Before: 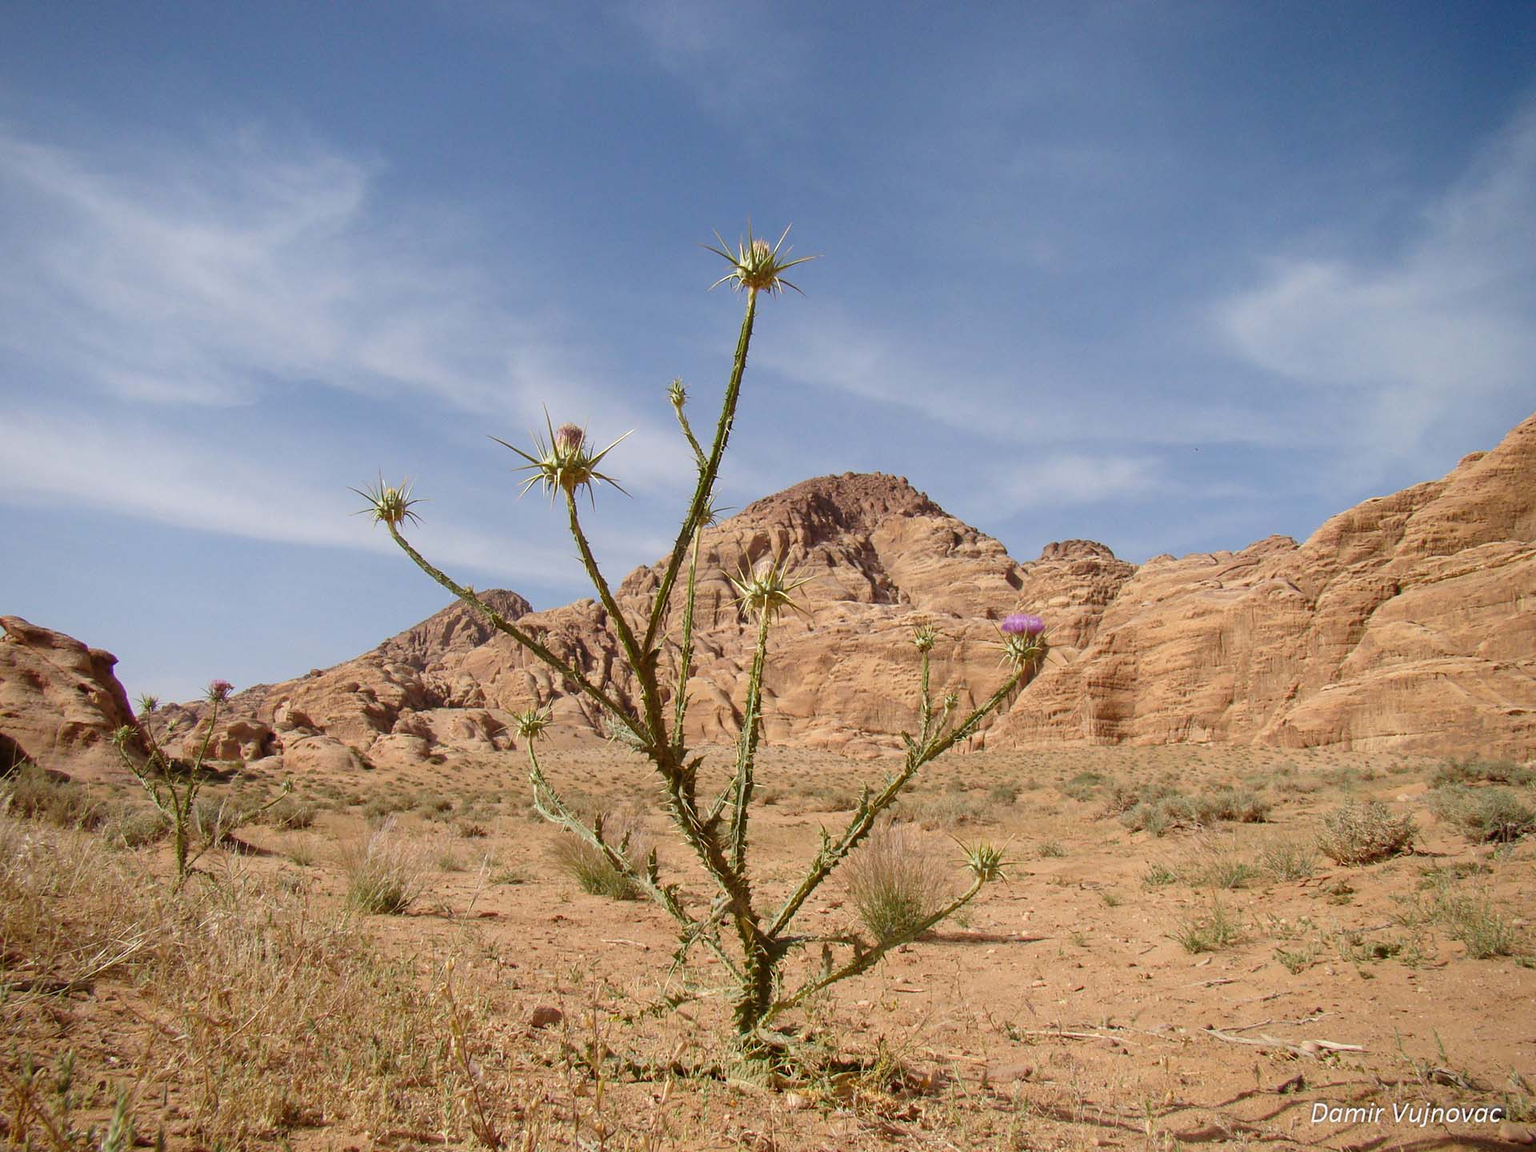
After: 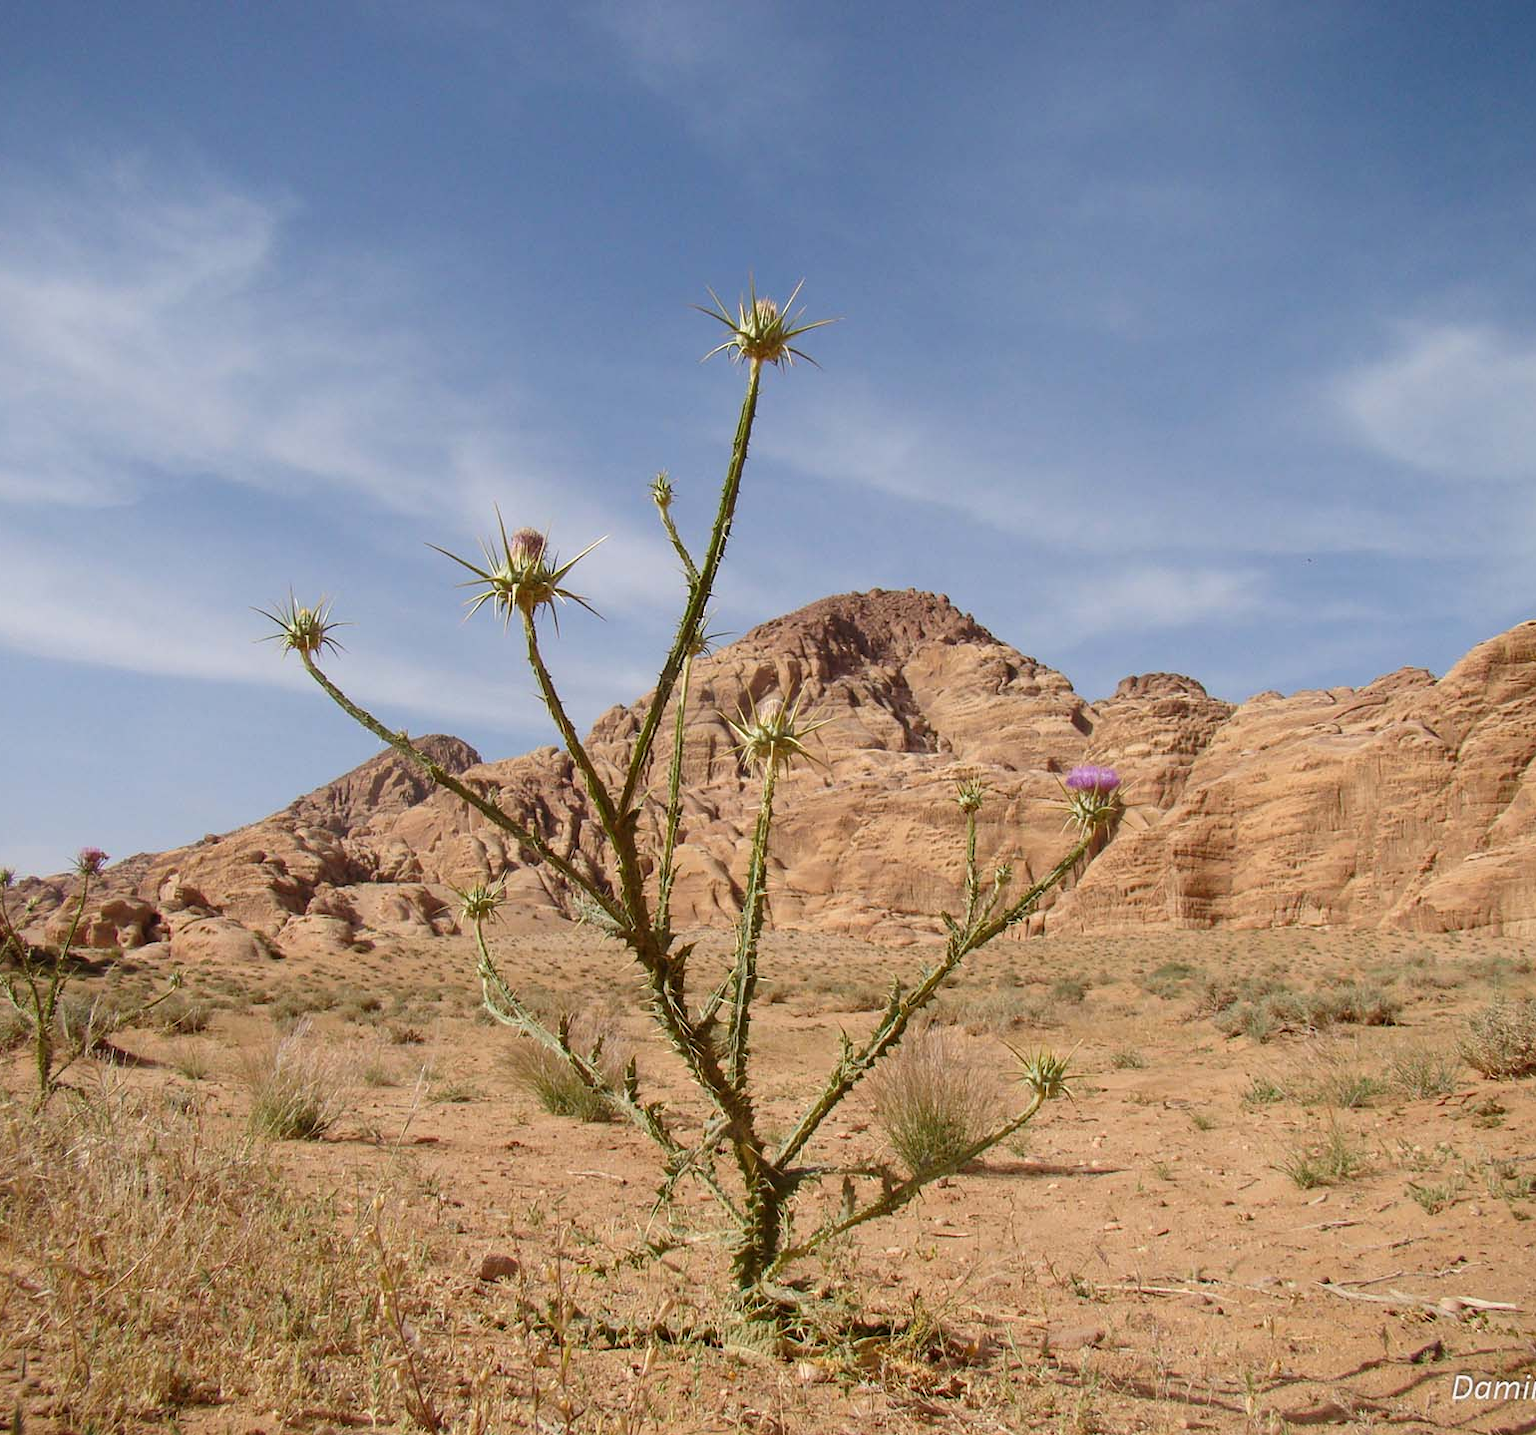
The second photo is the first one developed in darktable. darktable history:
crop and rotate: left 9.54%, right 10.229%
